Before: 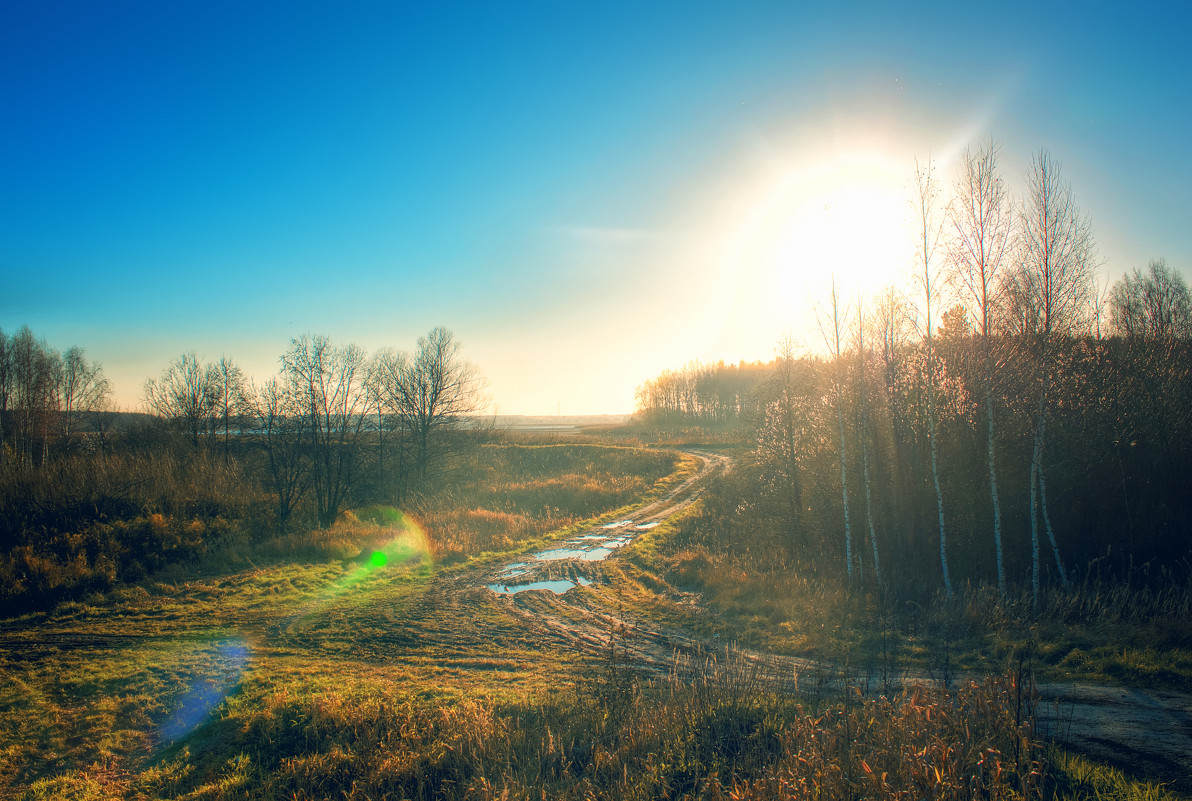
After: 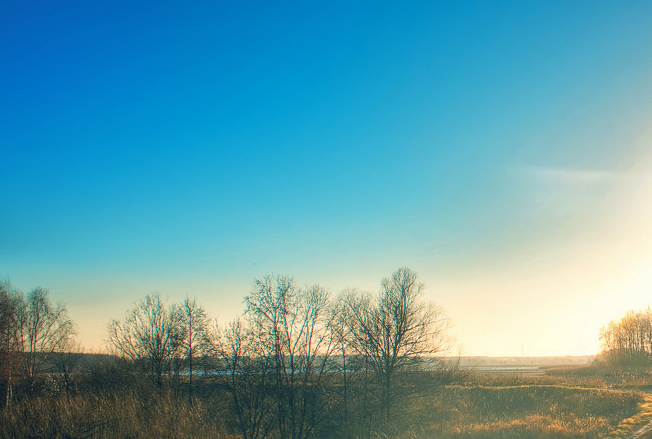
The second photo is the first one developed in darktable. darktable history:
crop and rotate: left 3.047%, top 7.509%, right 42.236%, bottom 37.598%
shadows and highlights: low approximation 0.01, soften with gaussian
